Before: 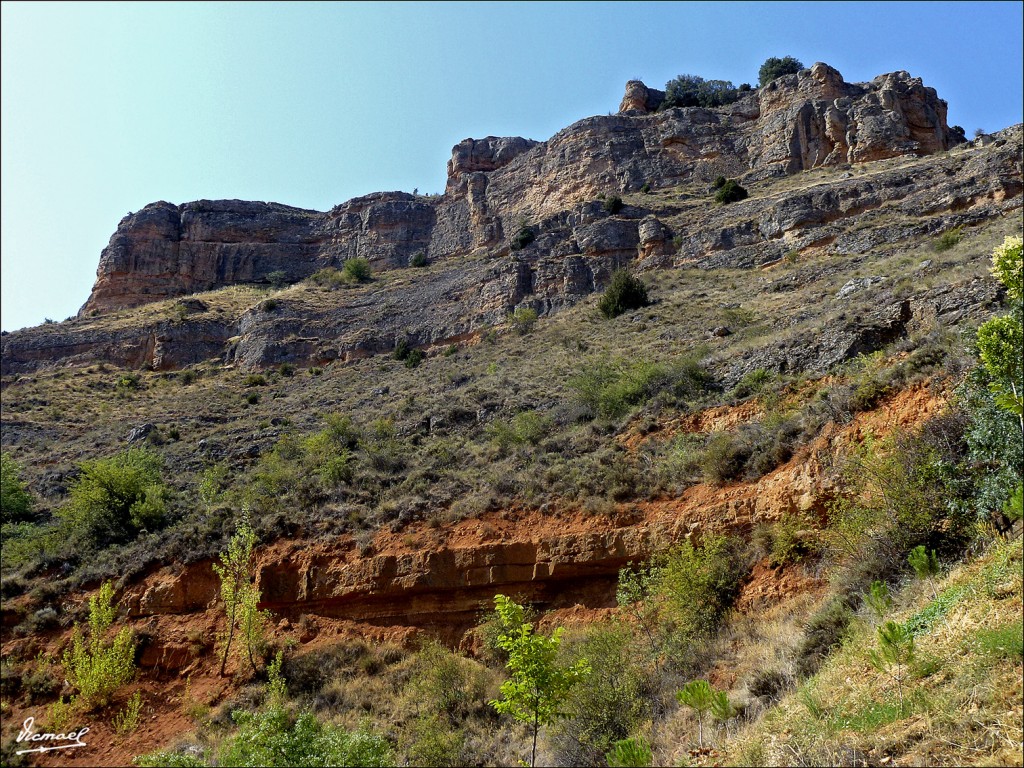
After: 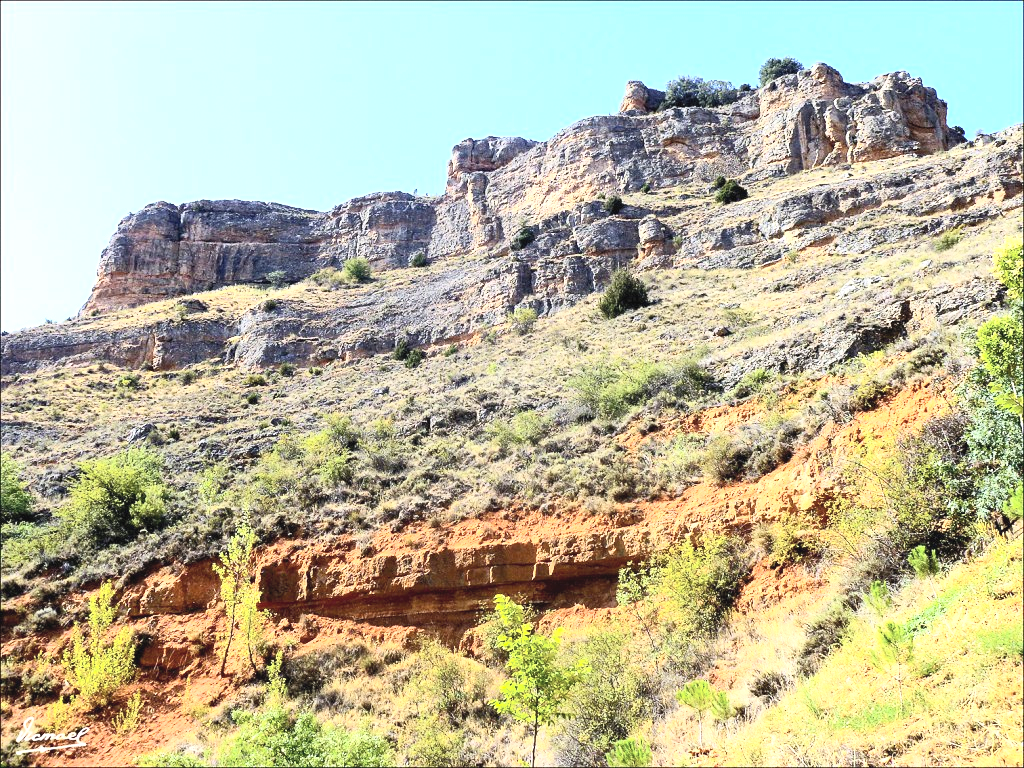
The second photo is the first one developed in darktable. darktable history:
contrast brightness saturation: contrast 0.393, brightness 0.52
exposure: black level correction 0, exposure 1.199 EV, compensate highlight preservation false
